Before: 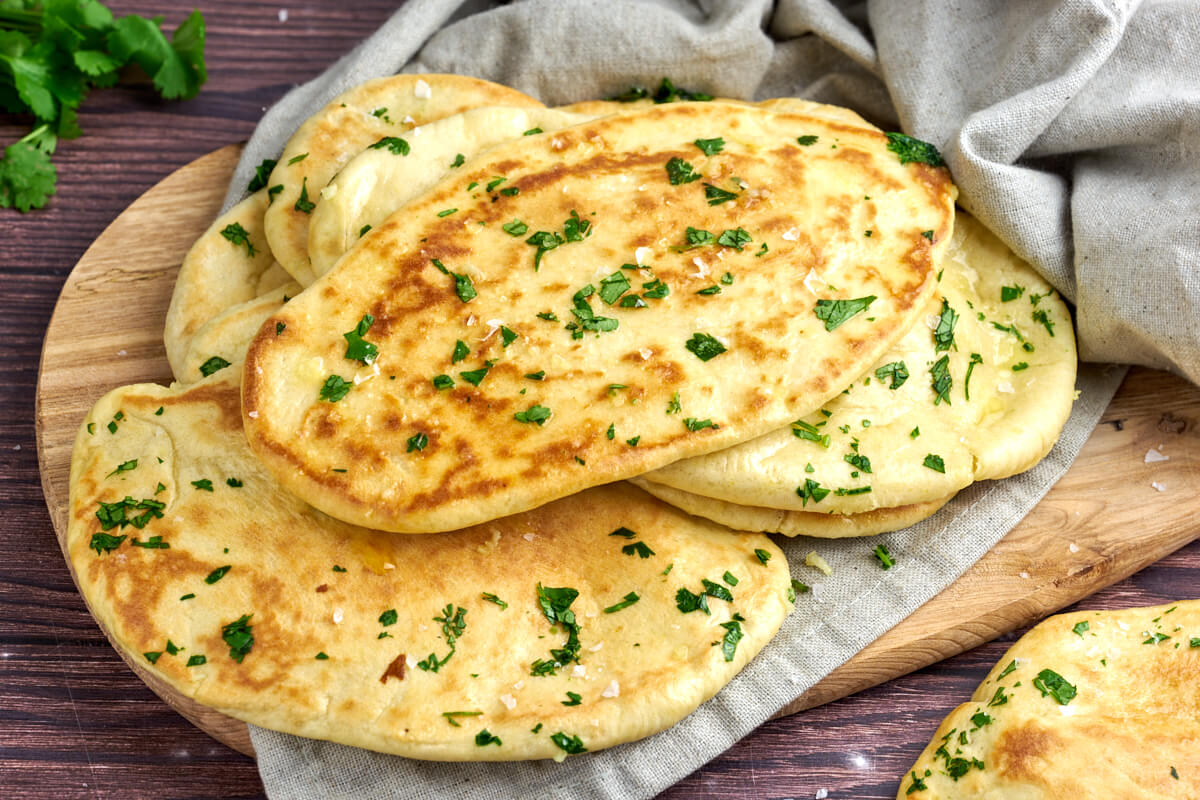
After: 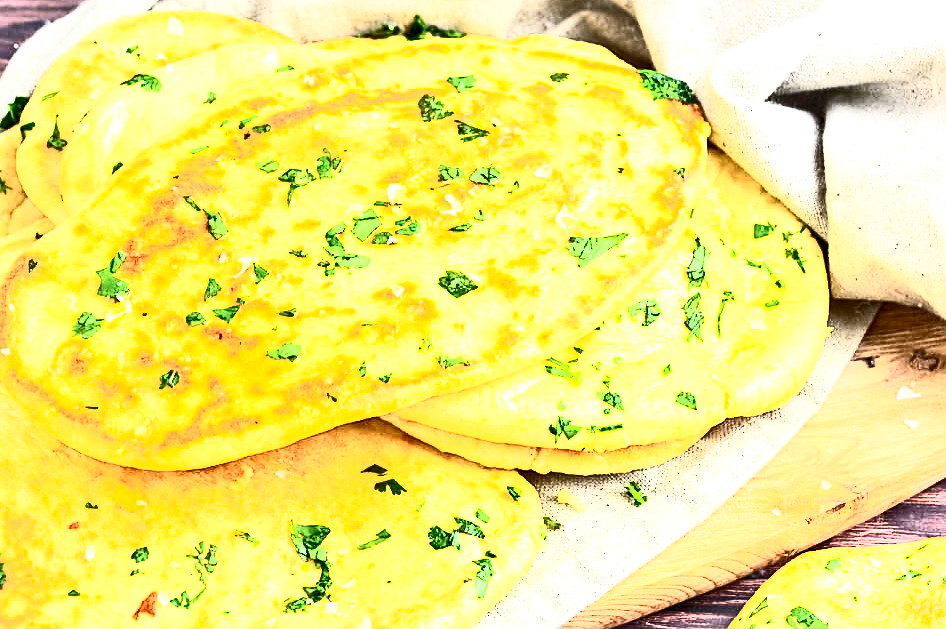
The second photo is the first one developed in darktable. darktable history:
contrast brightness saturation: contrast 0.62, brightness 0.34, saturation 0.14
crop and rotate: left 20.74%, top 7.912%, right 0.375%, bottom 13.378%
exposure: black level correction 0, exposure 1.3 EV, compensate exposure bias true, compensate highlight preservation false
sharpen: on, module defaults
